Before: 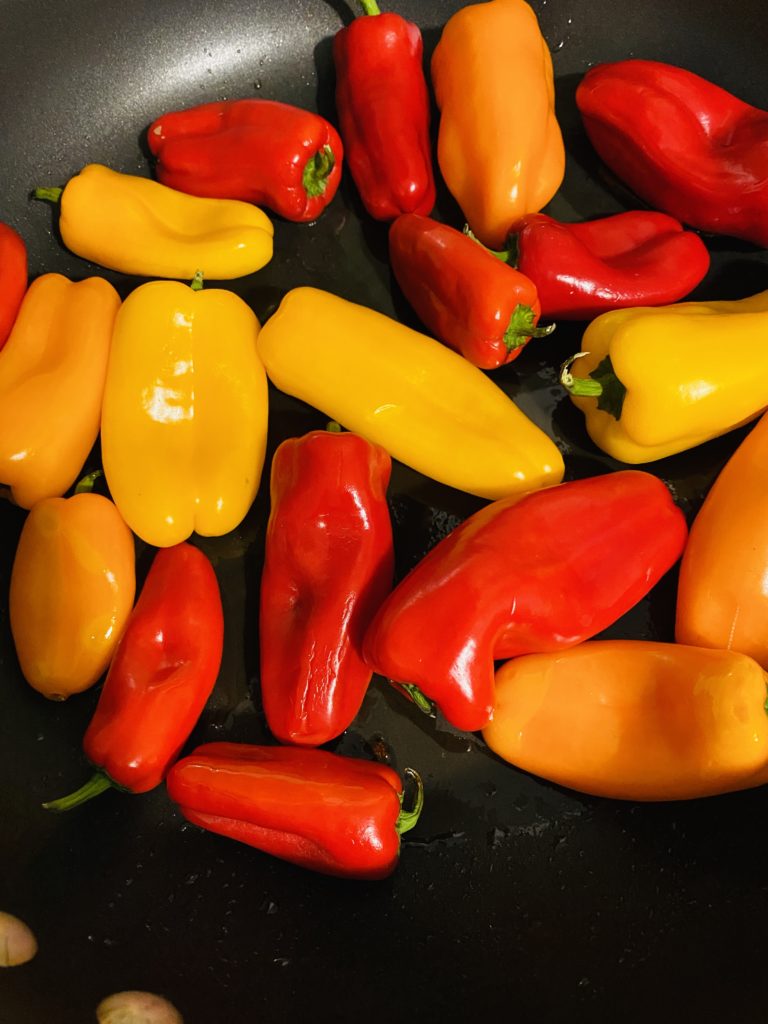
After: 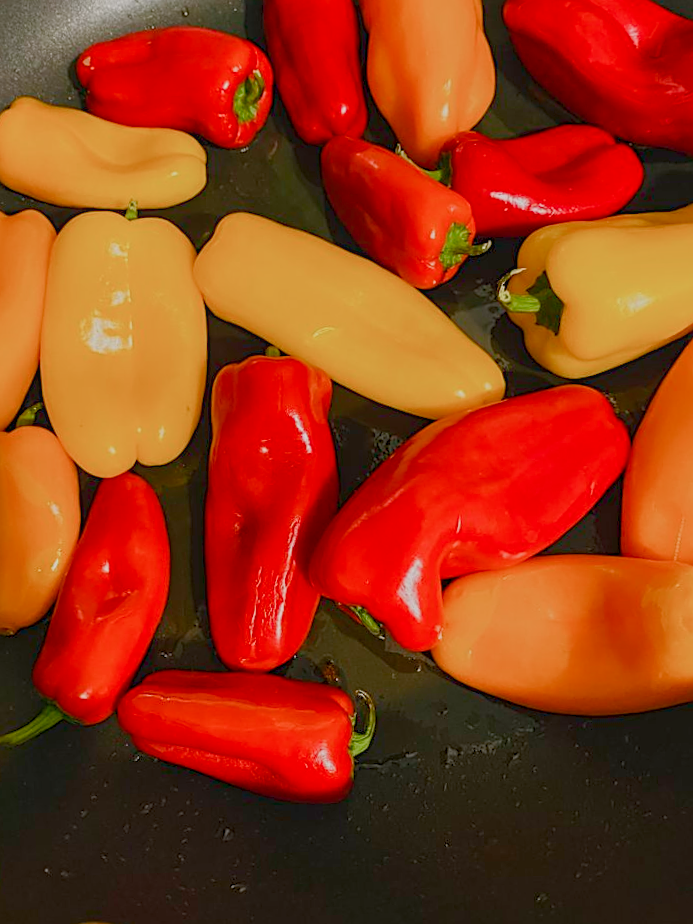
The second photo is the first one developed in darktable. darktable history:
color balance rgb: shadows lift › chroma 1%, shadows lift › hue 113°, highlights gain › chroma 0.2%, highlights gain › hue 333°, perceptual saturation grading › global saturation 20%, perceptual saturation grading › highlights -50%, perceptual saturation grading › shadows 25%, contrast -30%
crop and rotate: angle 1.96°, left 5.673%, top 5.673%
sharpen: on, module defaults
bloom: size 9%, threshold 100%, strength 7%
local contrast: detail 110%
